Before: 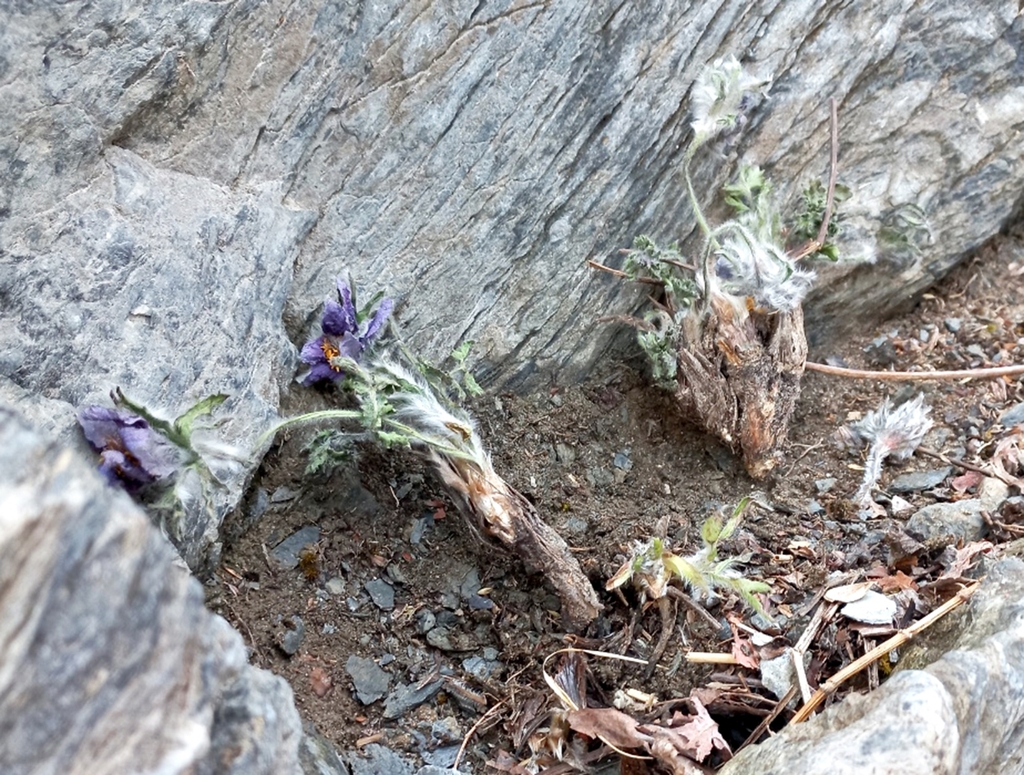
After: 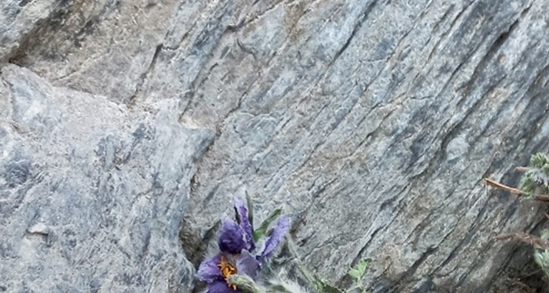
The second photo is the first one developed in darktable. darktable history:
graduated density: rotation -180°, offset 27.42
crop: left 10.121%, top 10.631%, right 36.218%, bottom 51.526%
